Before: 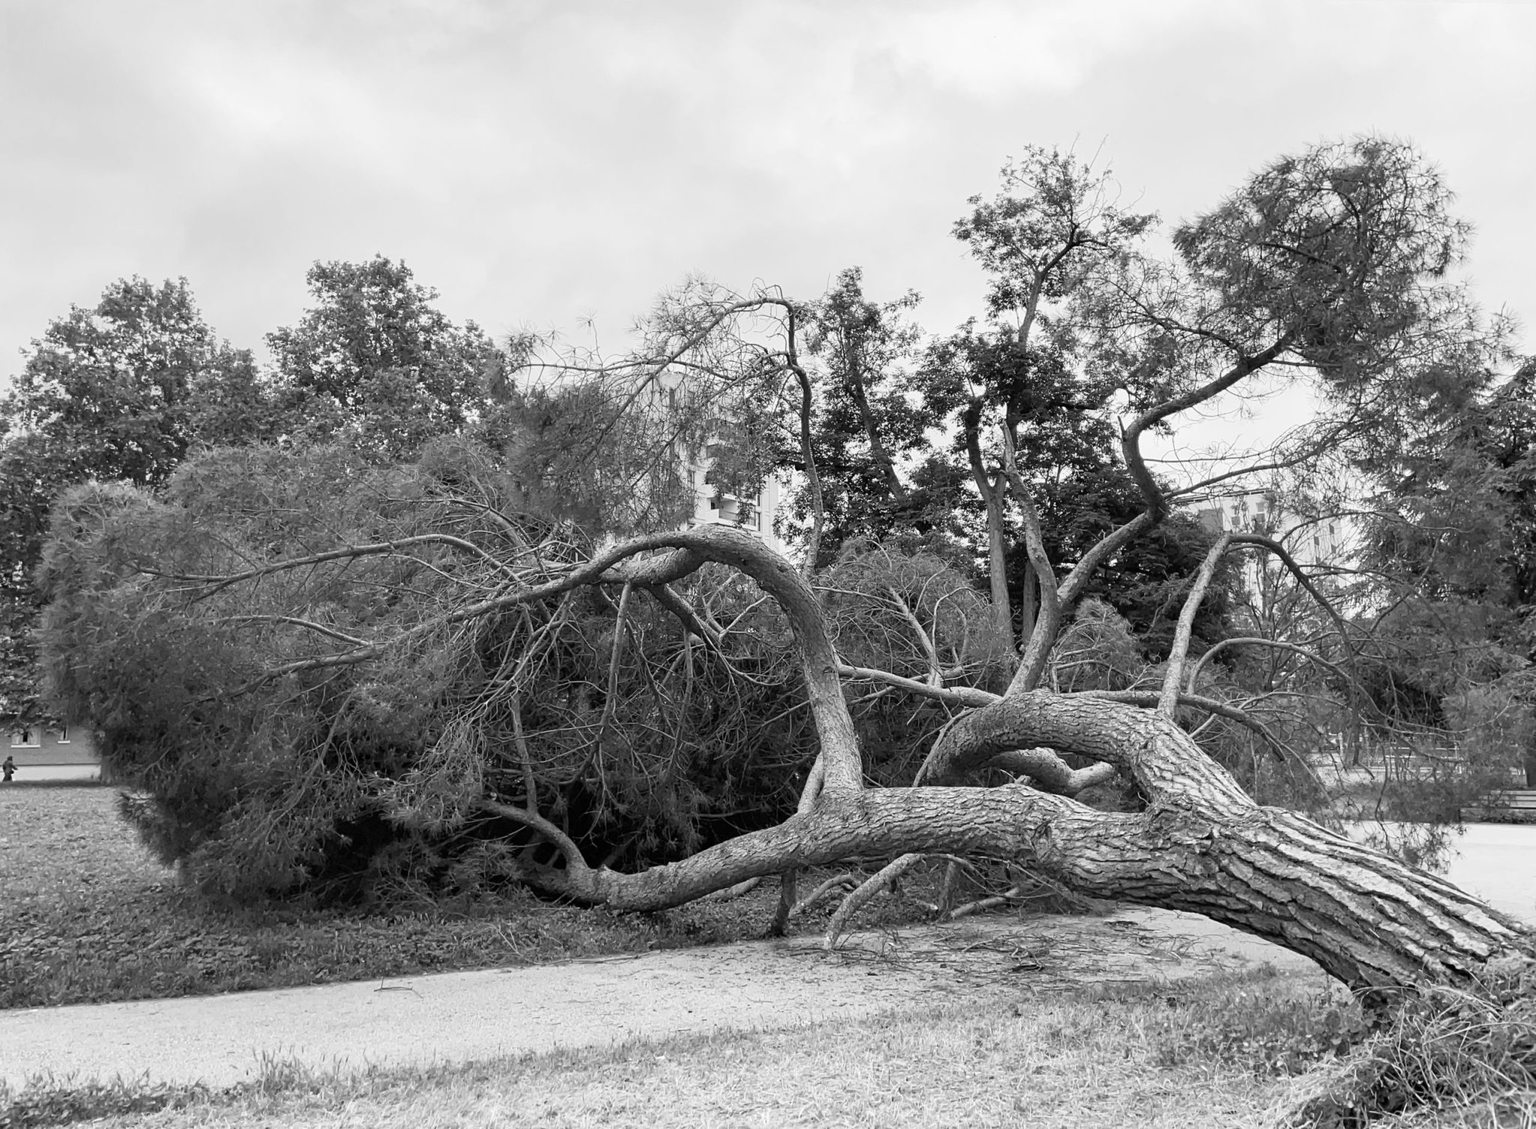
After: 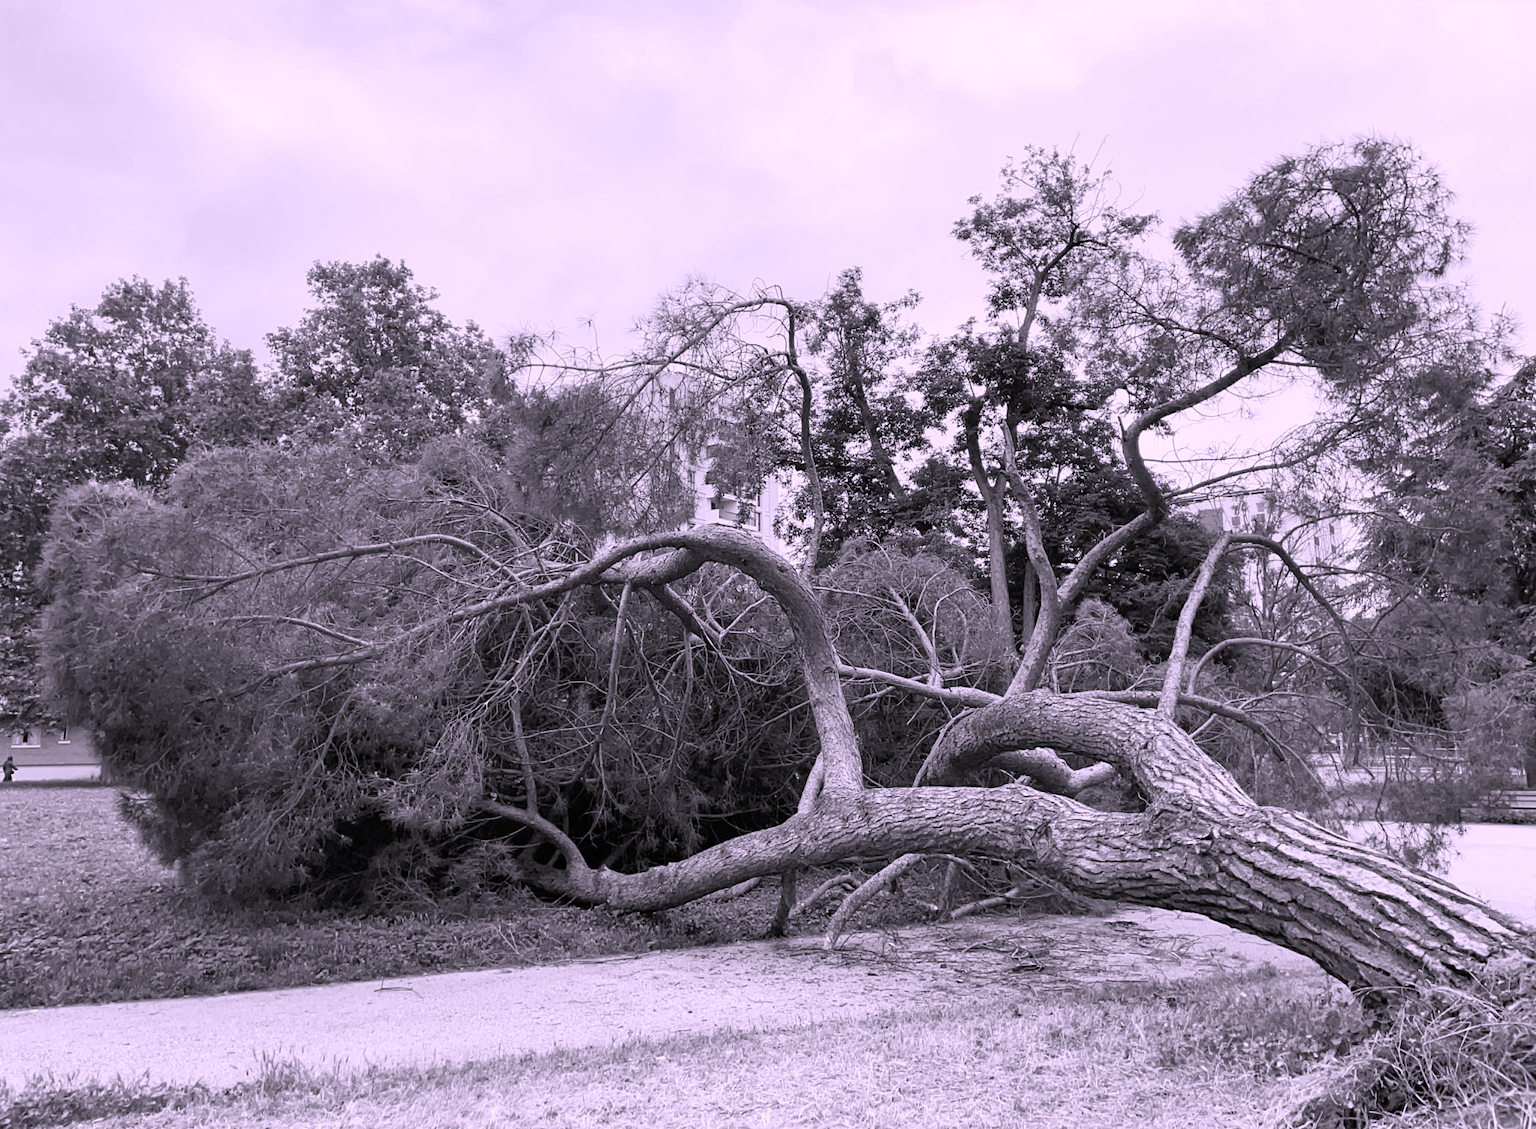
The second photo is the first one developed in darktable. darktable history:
color correction: highlights a* 15.52, highlights b* -19.9
